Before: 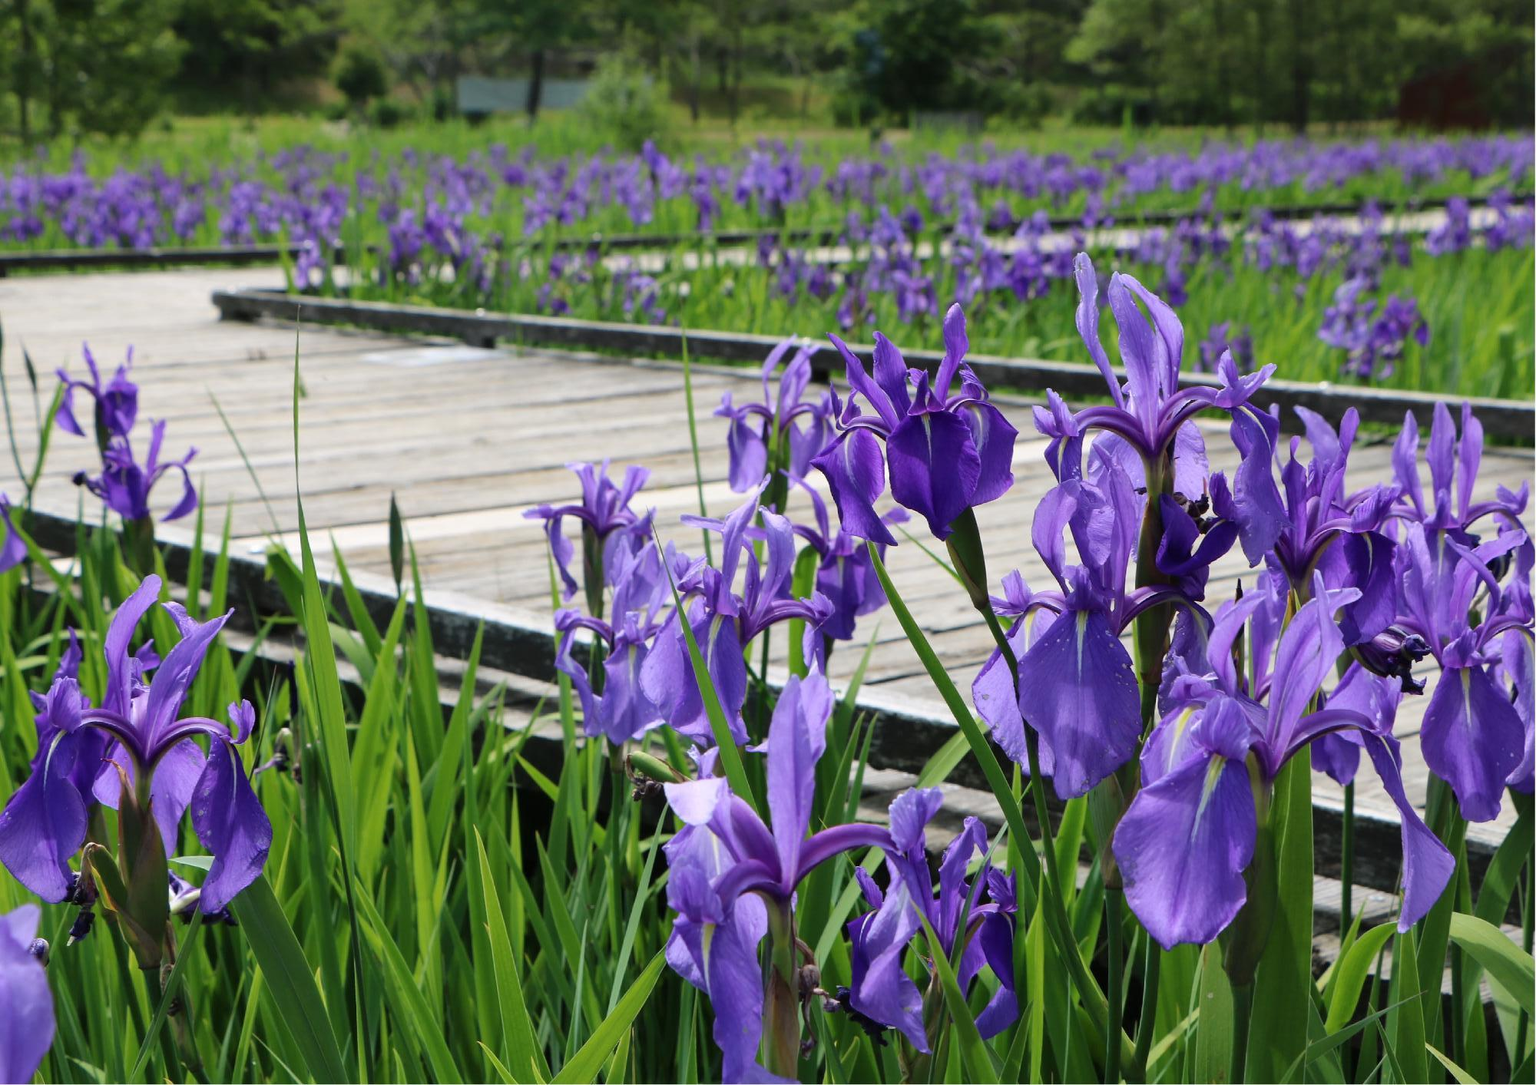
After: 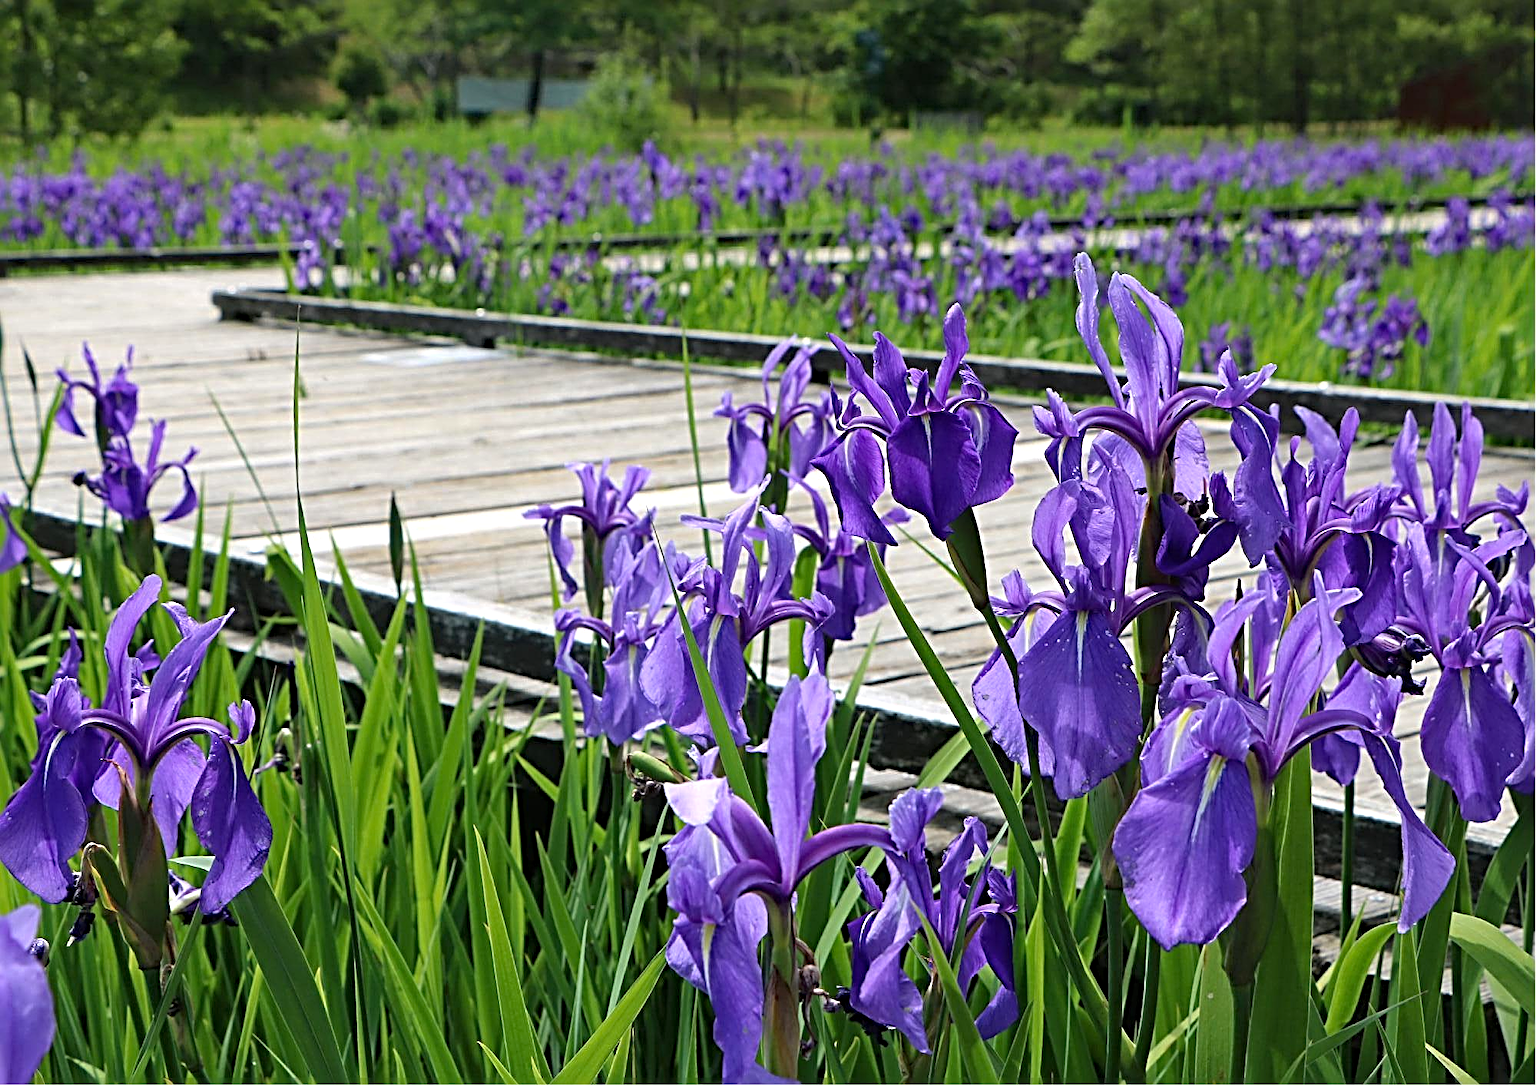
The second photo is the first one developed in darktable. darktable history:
exposure: exposure 0.191 EV, compensate exposure bias true, compensate highlight preservation false
sharpen: radius 3.734, amount 0.92
haze removal: compatibility mode true, adaptive false
